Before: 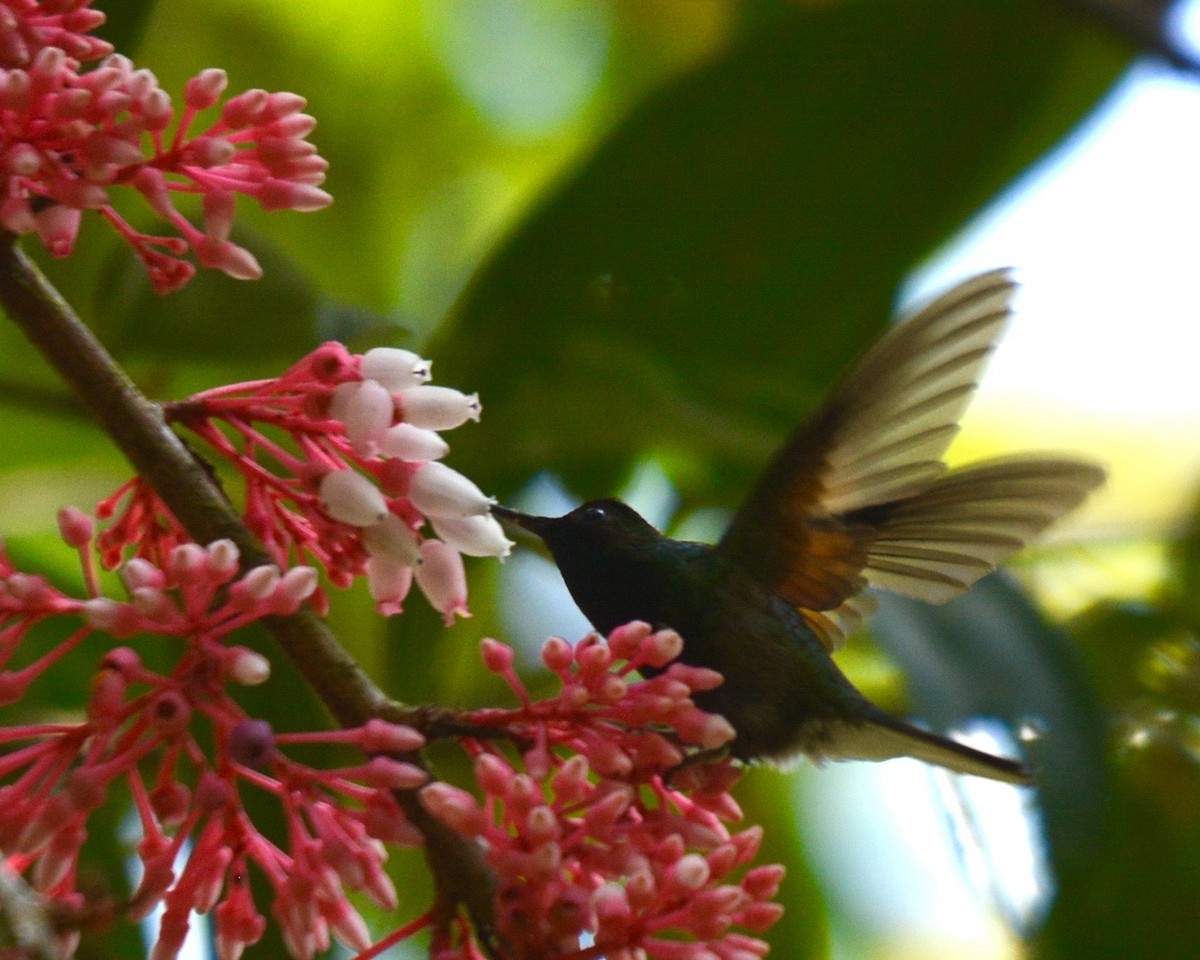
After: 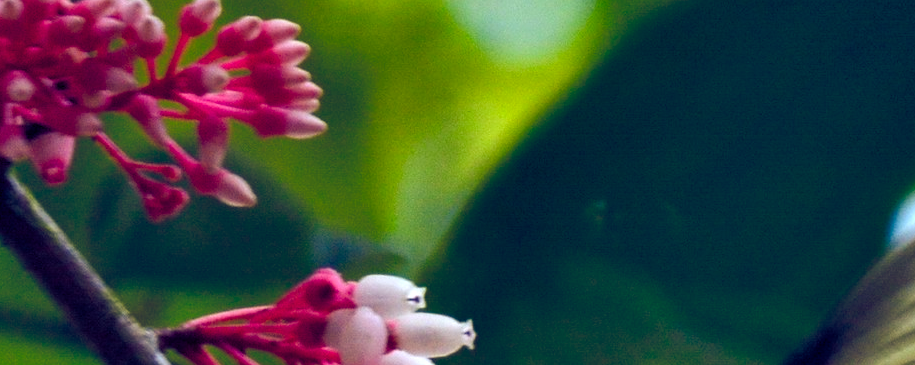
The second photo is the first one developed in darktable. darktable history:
color balance rgb: shadows lift › luminance -41.13%, shadows lift › chroma 14.13%, shadows lift › hue 260°, power › luminance -3.76%, power › chroma 0.56%, power › hue 40.37°, highlights gain › luminance 16.81%, highlights gain › chroma 2.94%, highlights gain › hue 260°, global offset › luminance -0.29%, global offset › chroma 0.31%, global offset › hue 260°, perceptual saturation grading › global saturation 20%, perceptual saturation grading › highlights -13.92%, perceptual saturation grading › shadows 50%
shadows and highlights: shadows 37.27, highlights -28.18, soften with gaussian
crop: left 0.579%, top 7.627%, right 23.167%, bottom 54.275%
